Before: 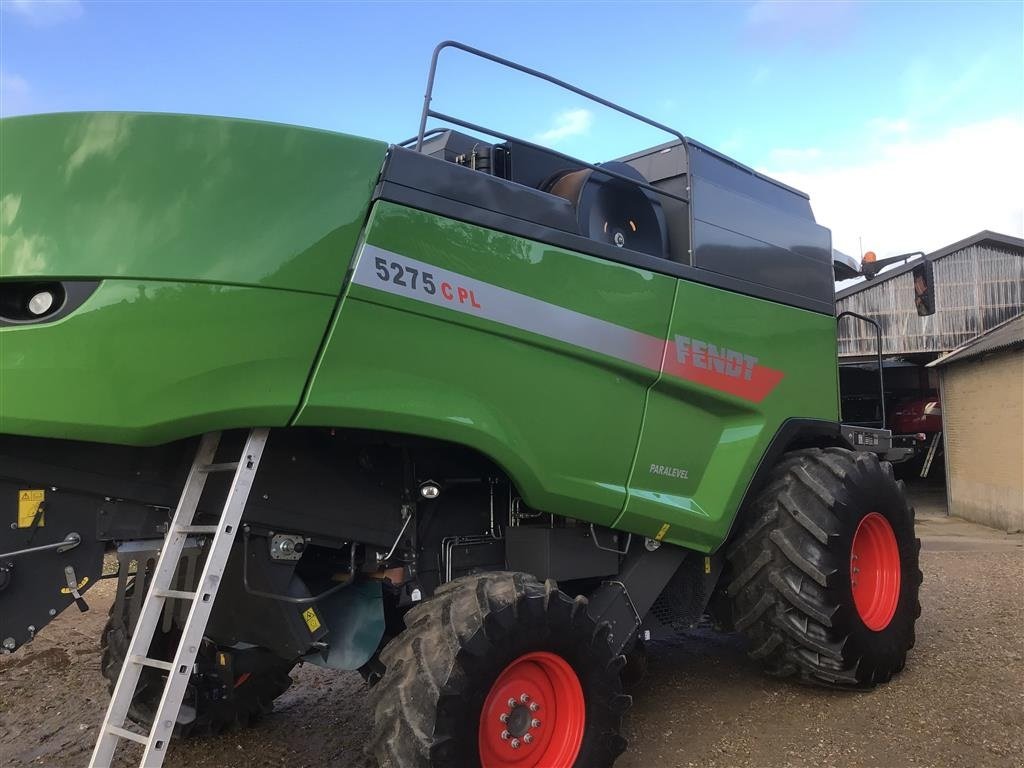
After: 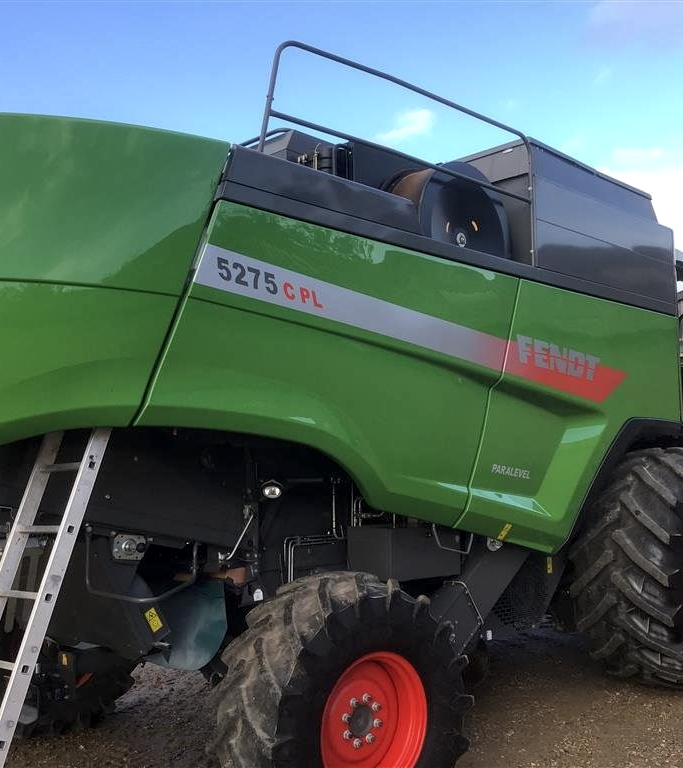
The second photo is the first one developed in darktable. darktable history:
crop and rotate: left 15.446%, right 17.836%
local contrast: highlights 100%, shadows 100%, detail 131%, midtone range 0.2
